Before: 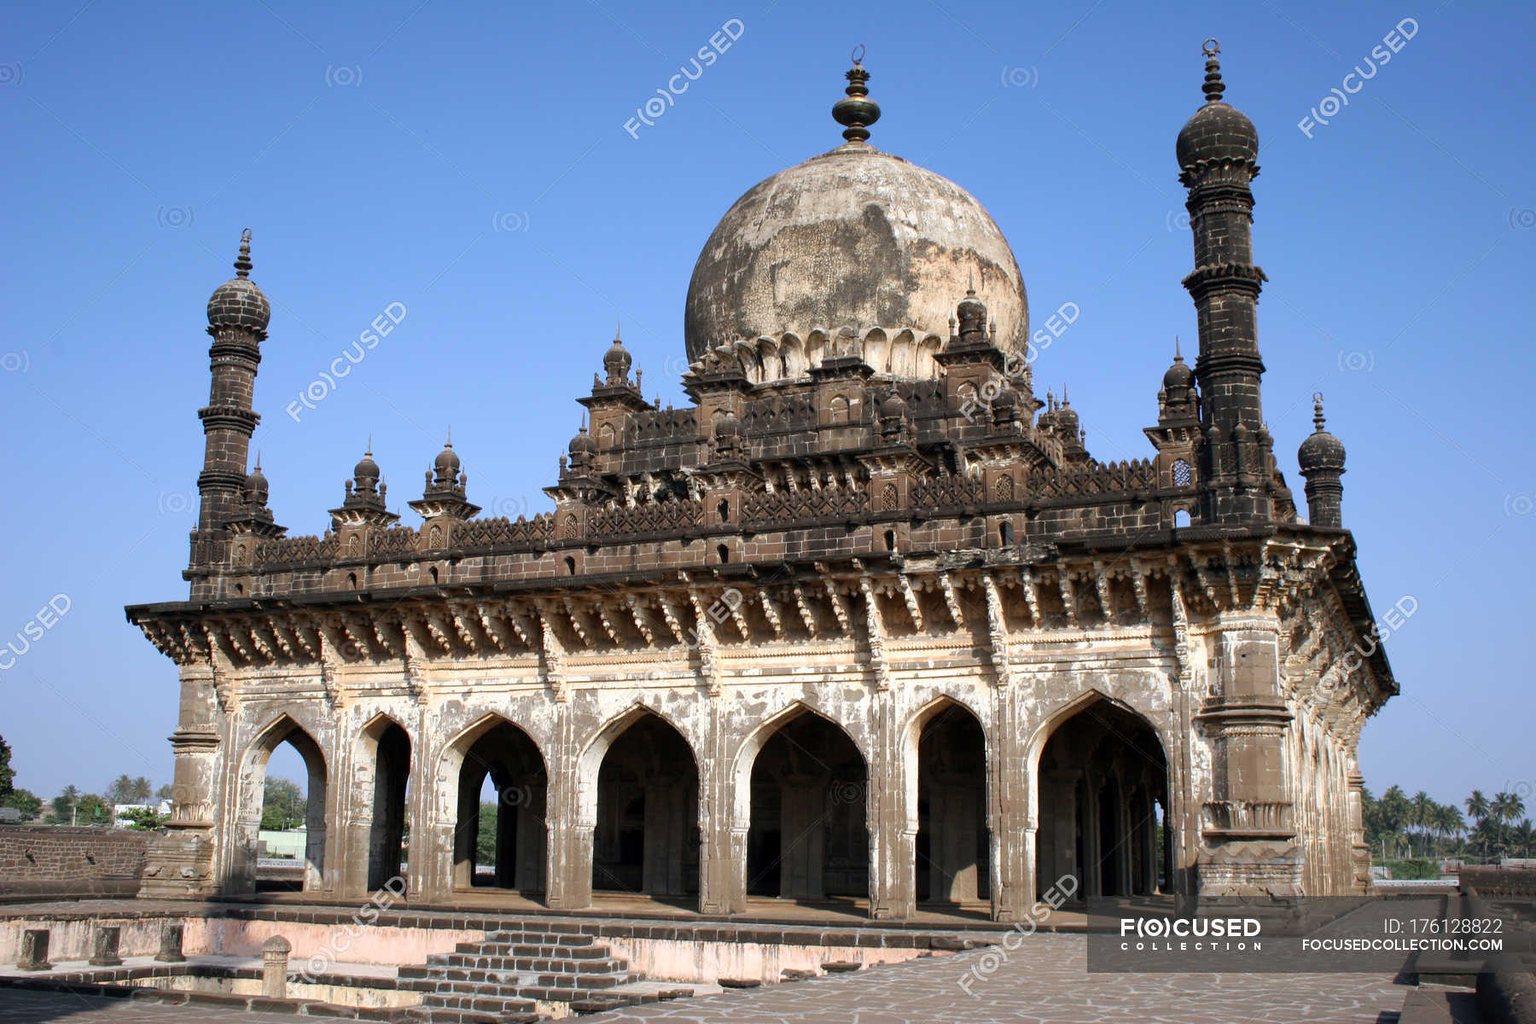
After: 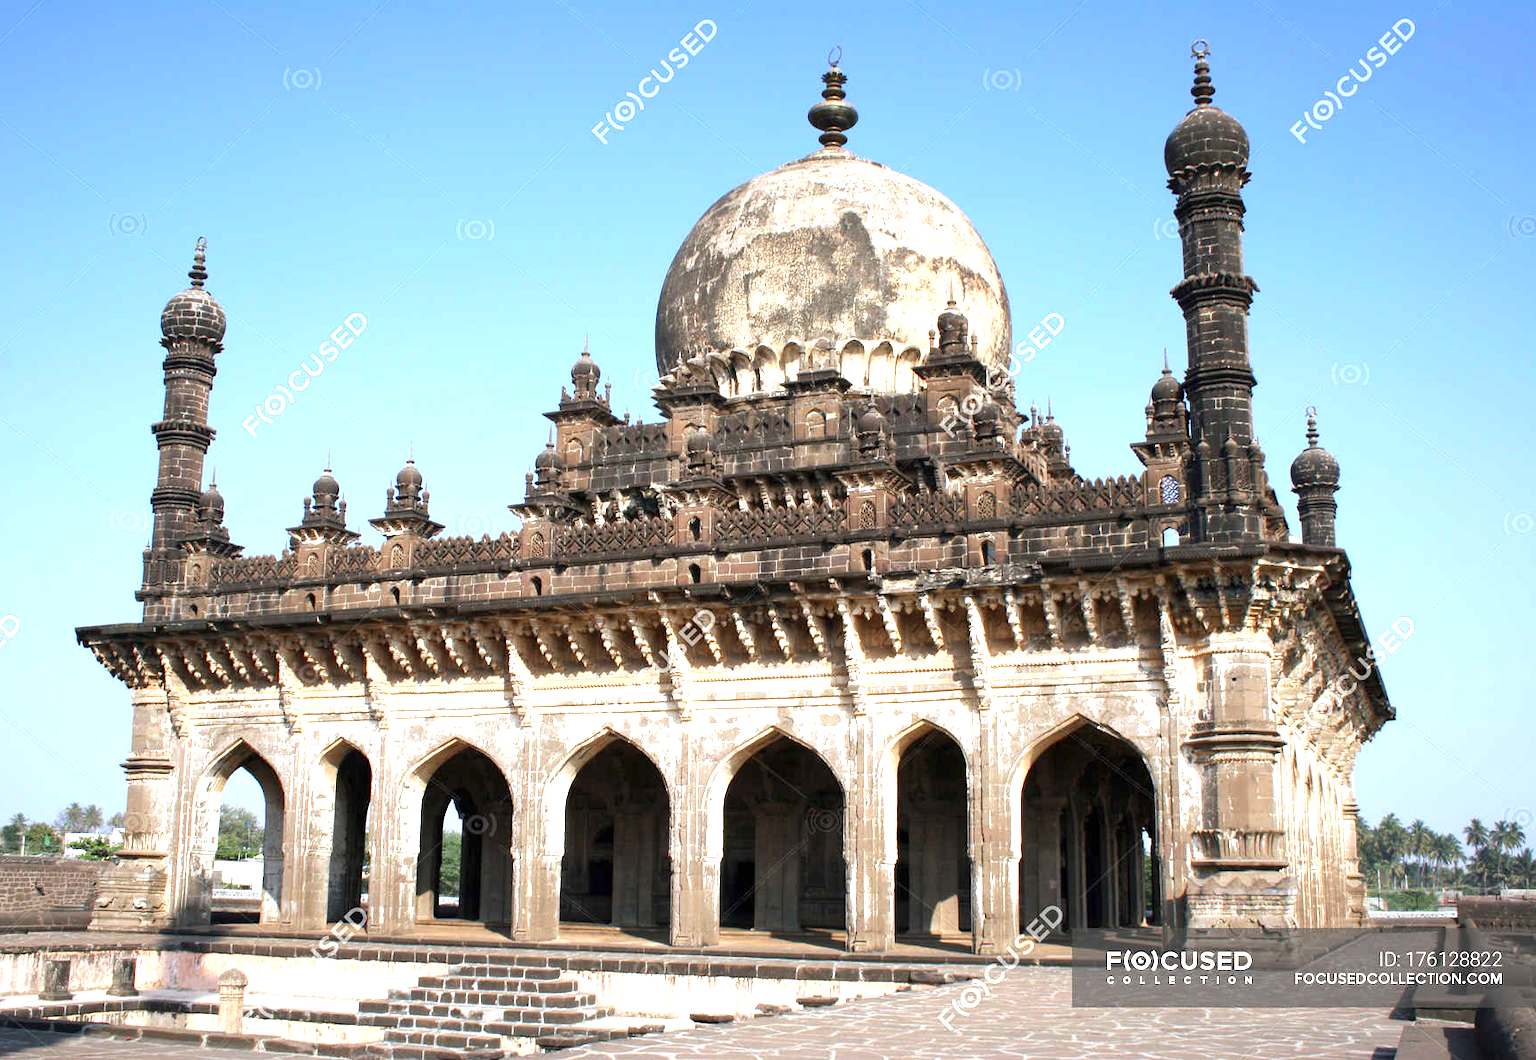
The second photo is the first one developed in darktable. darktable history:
crop and rotate: left 3.423%
exposure: black level correction 0, exposure 1.098 EV, compensate exposure bias true, compensate highlight preservation false
